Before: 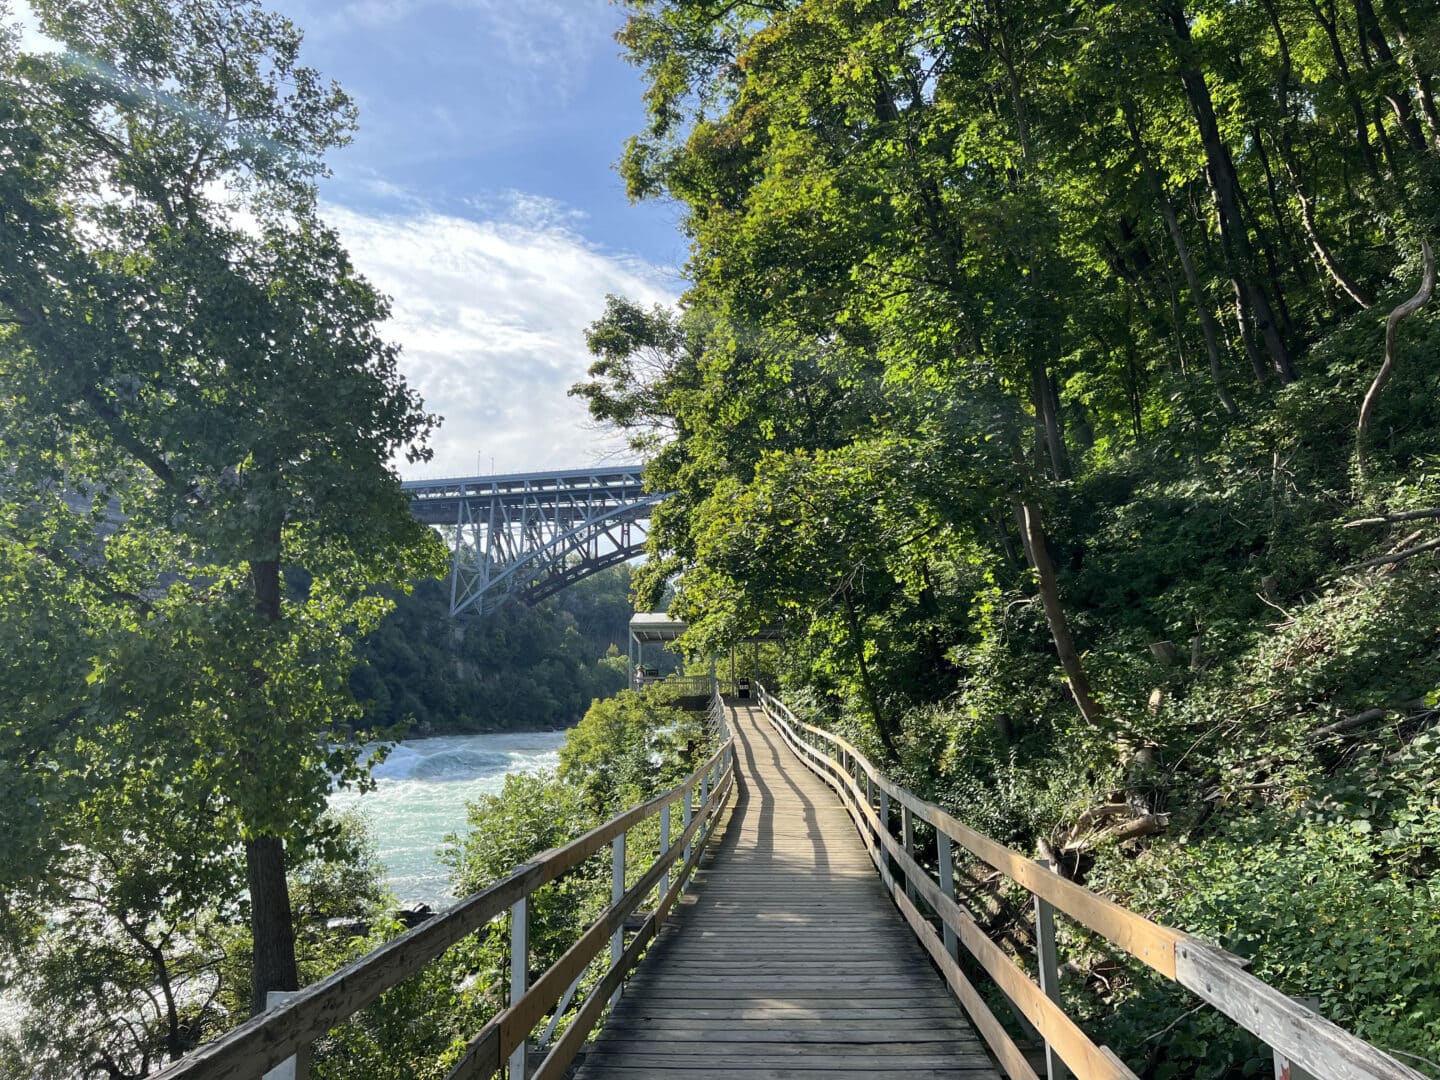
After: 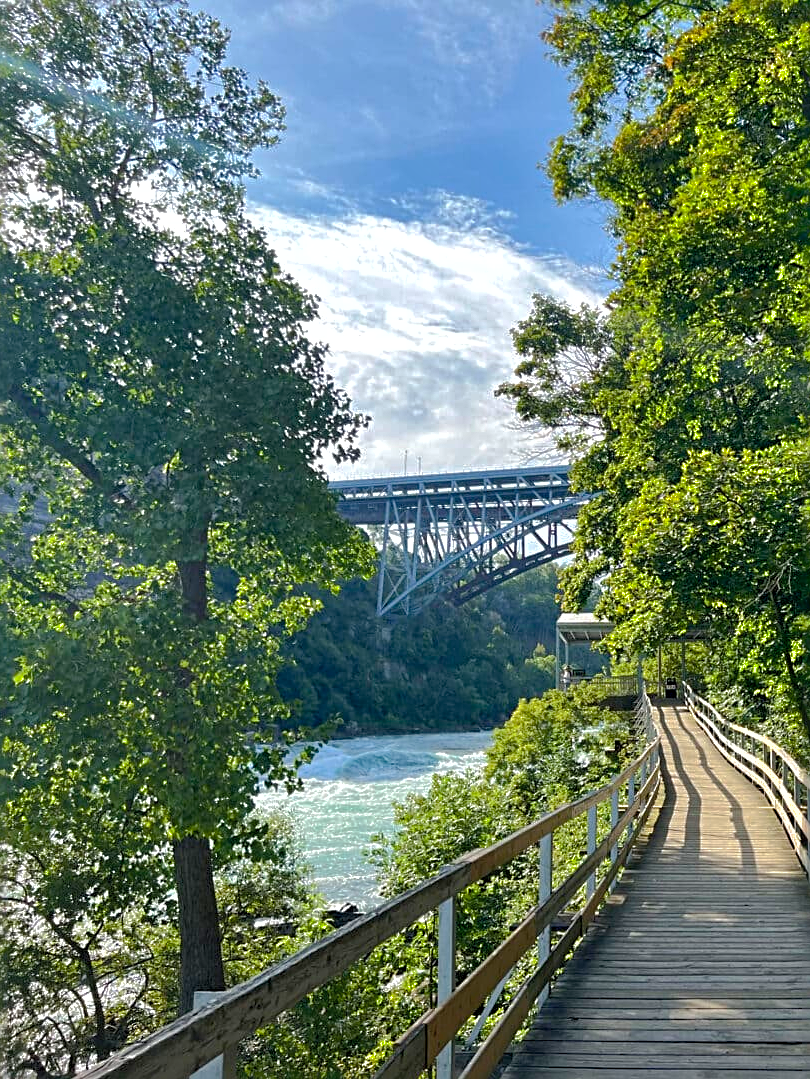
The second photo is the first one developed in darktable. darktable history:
color balance rgb: linear chroma grading › shadows 32%, linear chroma grading › global chroma -2%, linear chroma grading › mid-tones 4%, perceptual saturation grading › global saturation -2%, perceptual saturation grading › highlights -8%, perceptual saturation grading › mid-tones 8%, perceptual saturation grading › shadows 4%, perceptual brilliance grading › highlights 8%, perceptual brilliance grading › mid-tones 4%, perceptual brilliance grading › shadows 2%, global vibrance 16%, saturation formula JzAzBz (2021)
shadows and highlights: shadows 40, highlights -60
sharpen: radius 3.119
crop: left 5.114%, right 38.589%
